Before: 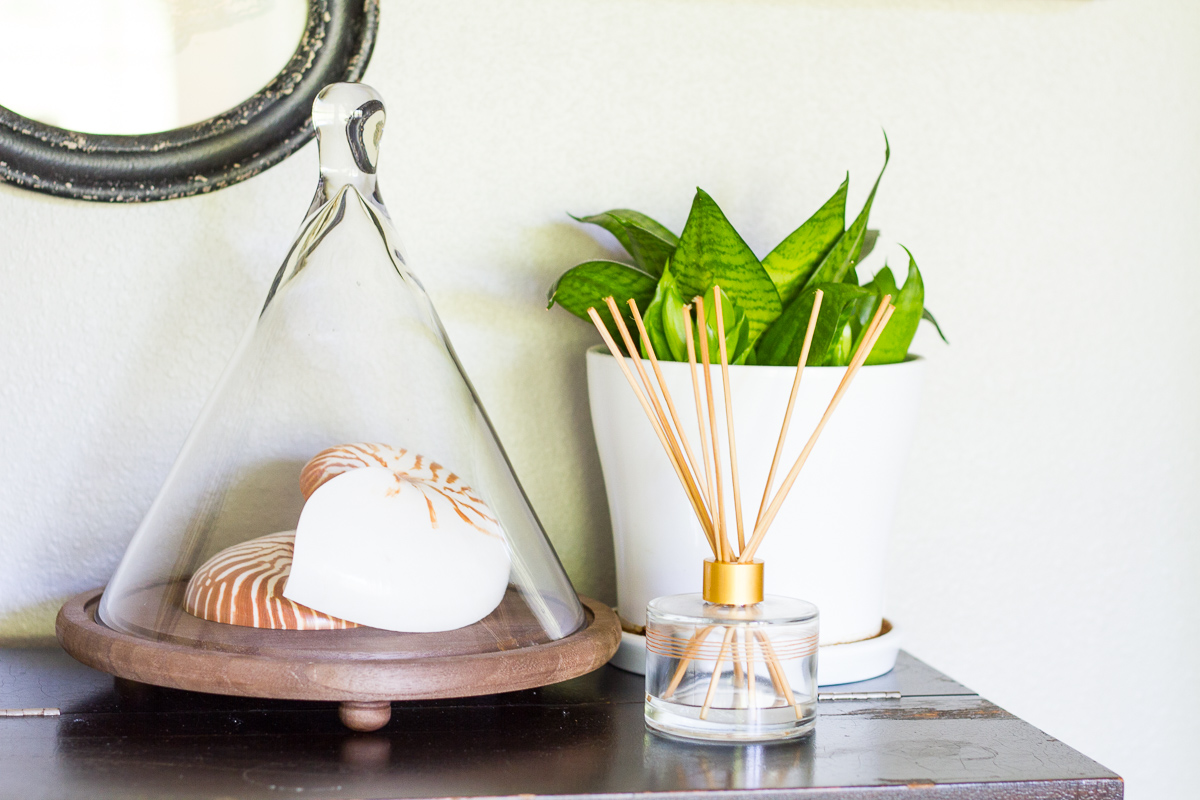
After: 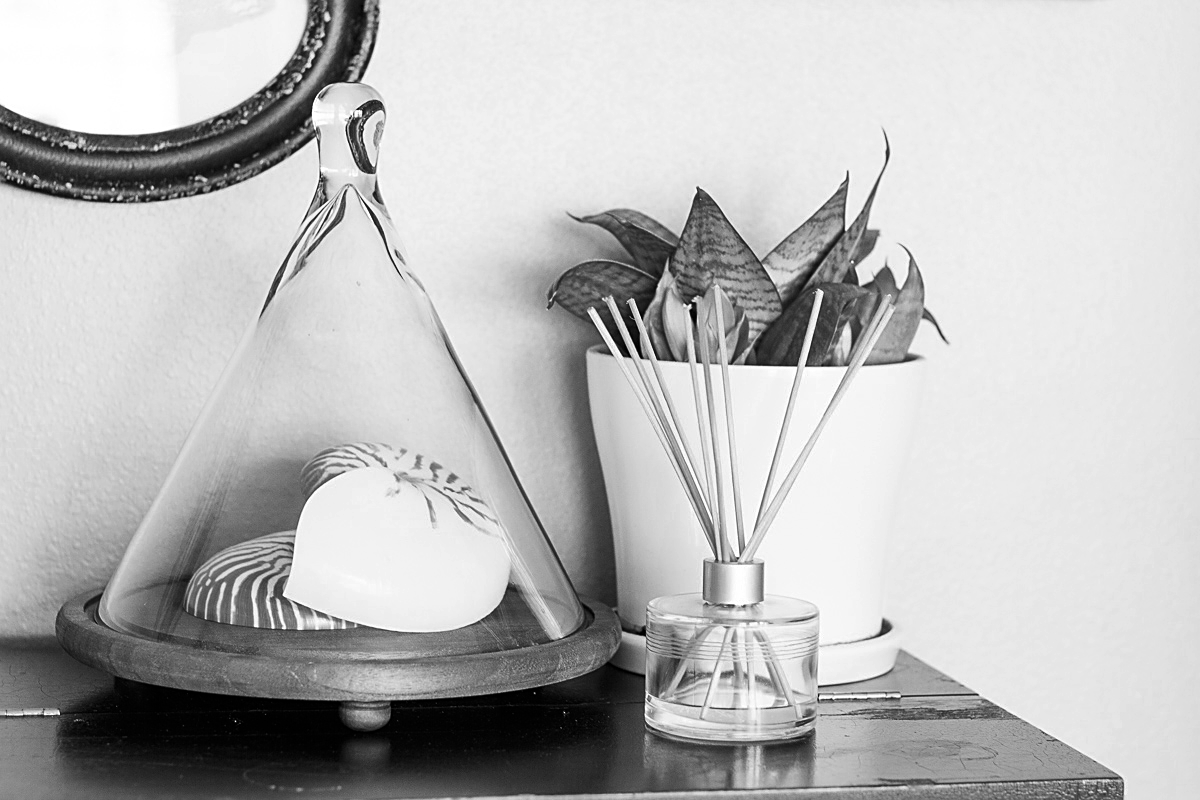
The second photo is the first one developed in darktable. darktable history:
sharpen: on, module defaults
contrast brightness saturation: brightness -0.2, saturation 0.08
color zones: curves: ch0 [(0.002, 0.593) (0.143, 0.417) (0.285, 0.541) (0.455, 0.289) (0.608, 0.327) (0.727, 0.283) (0.869, 0.571) (1, 0.603)]; ch1 [(0, 0) (0.143, 0) (0.286, 0) (0.429, 0) (0.571, 0) (0.714, 0) (0.857, 0)]
